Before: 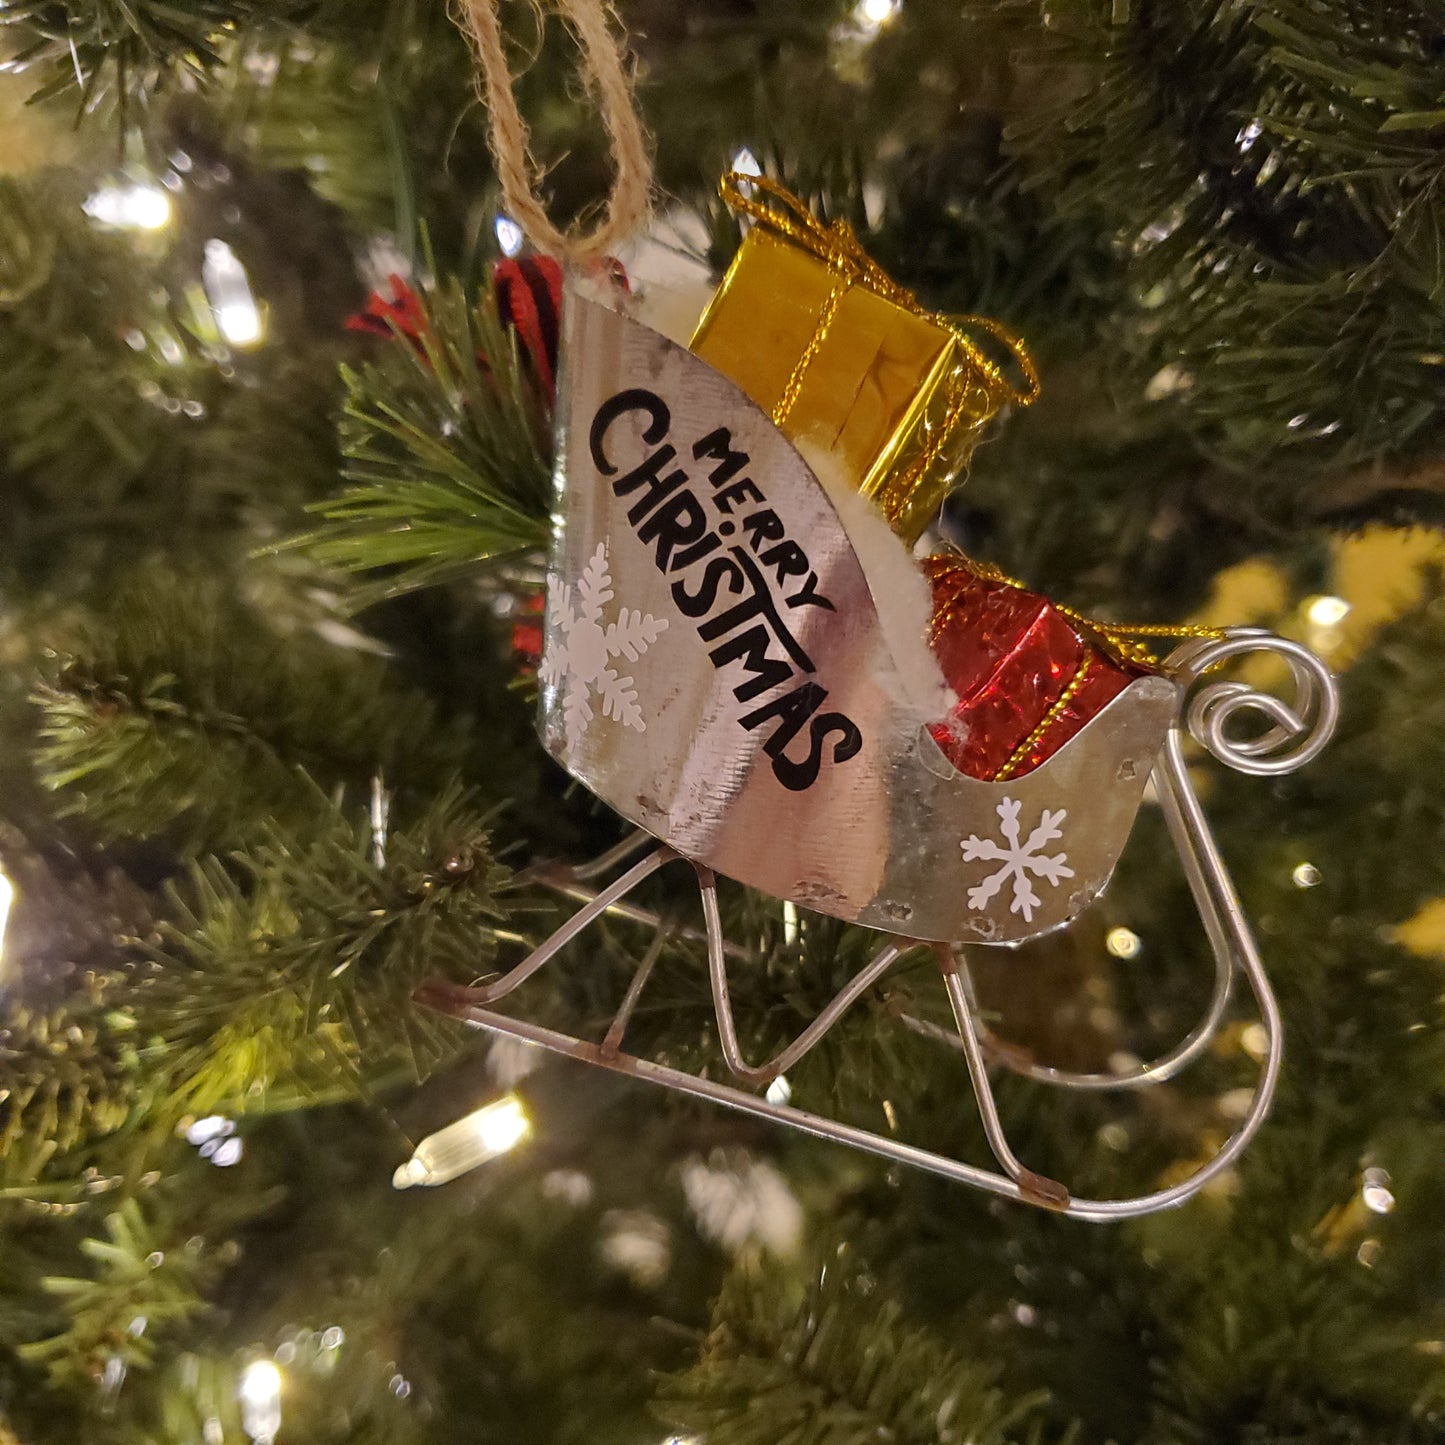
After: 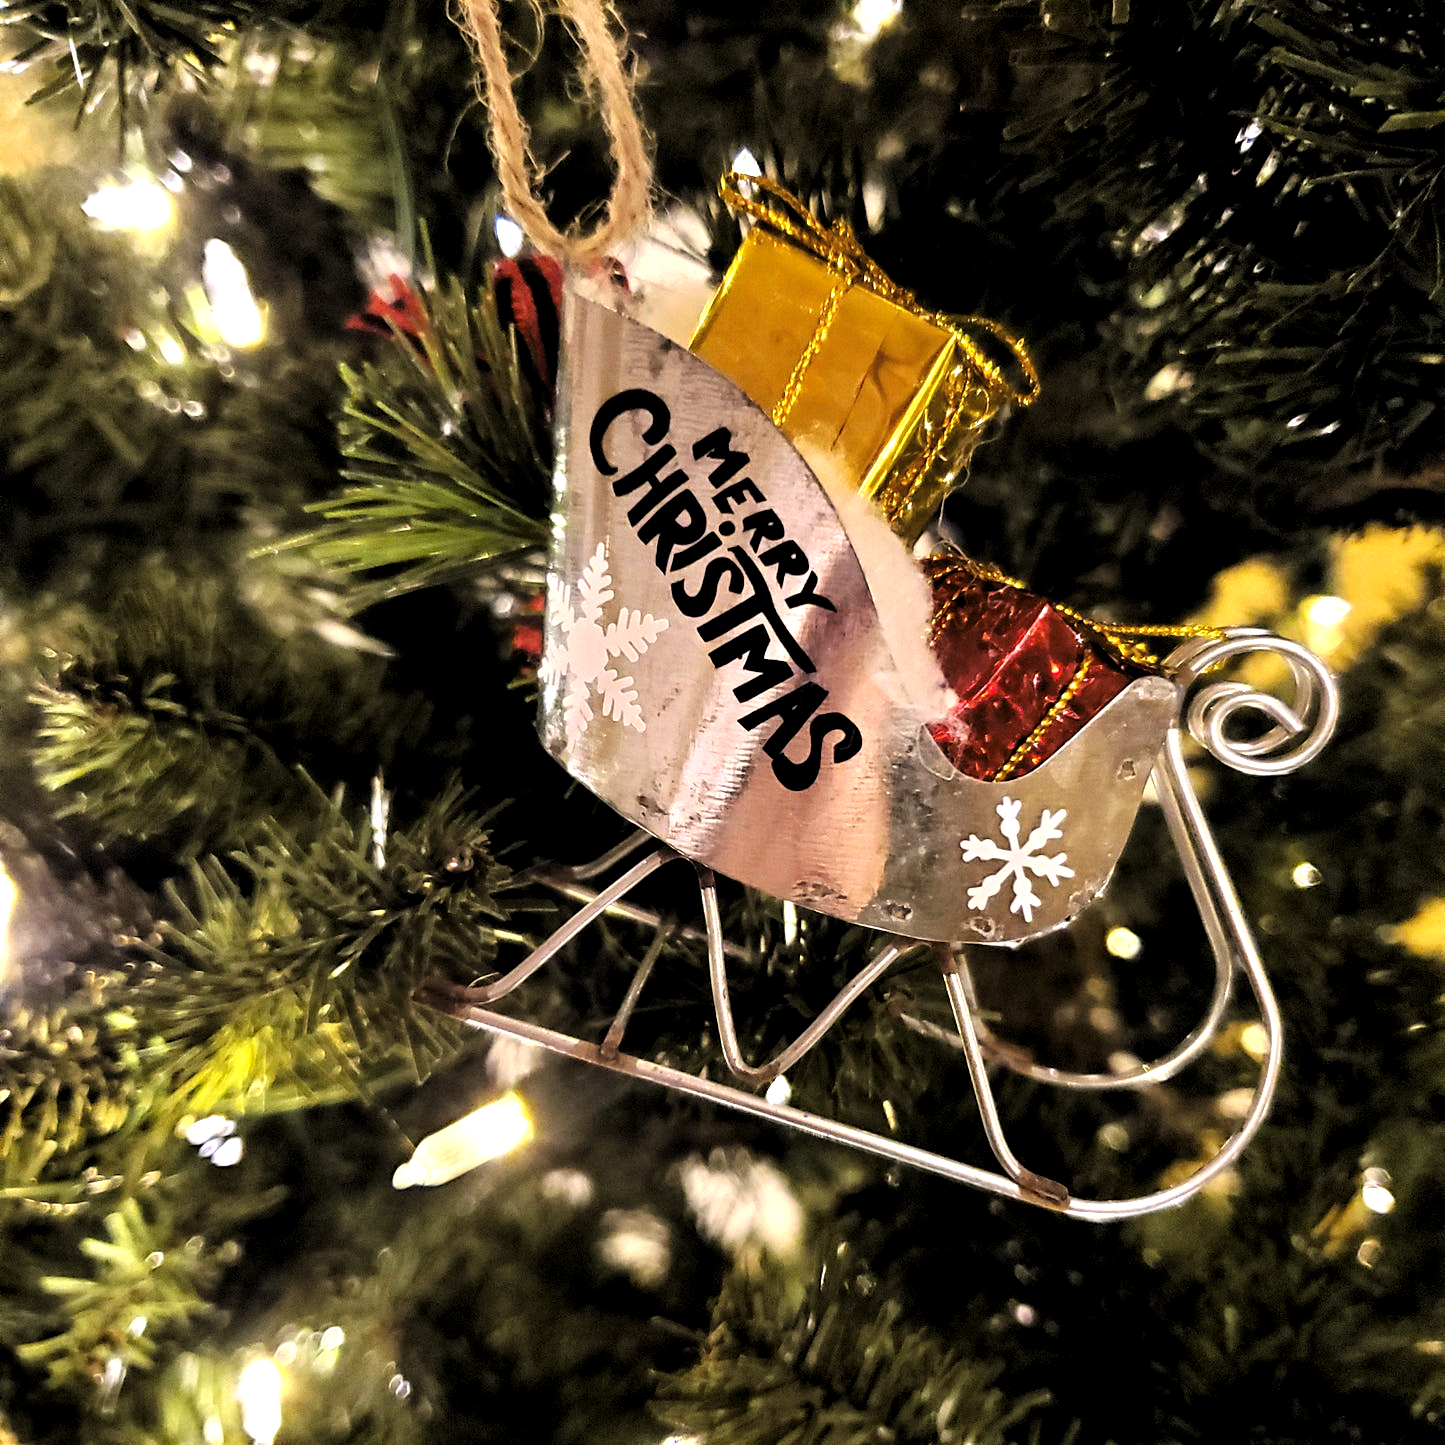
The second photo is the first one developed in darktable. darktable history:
exposure: compensate highlight preservation false
base curve: curves: ch0 [(0, 0) (0.028, 0.03) (0.121, 0.232) (0.46, 0.748) (0.859, 0.968) (1, 1)]
levels: levels [0.129, 0.519, 0.867]
